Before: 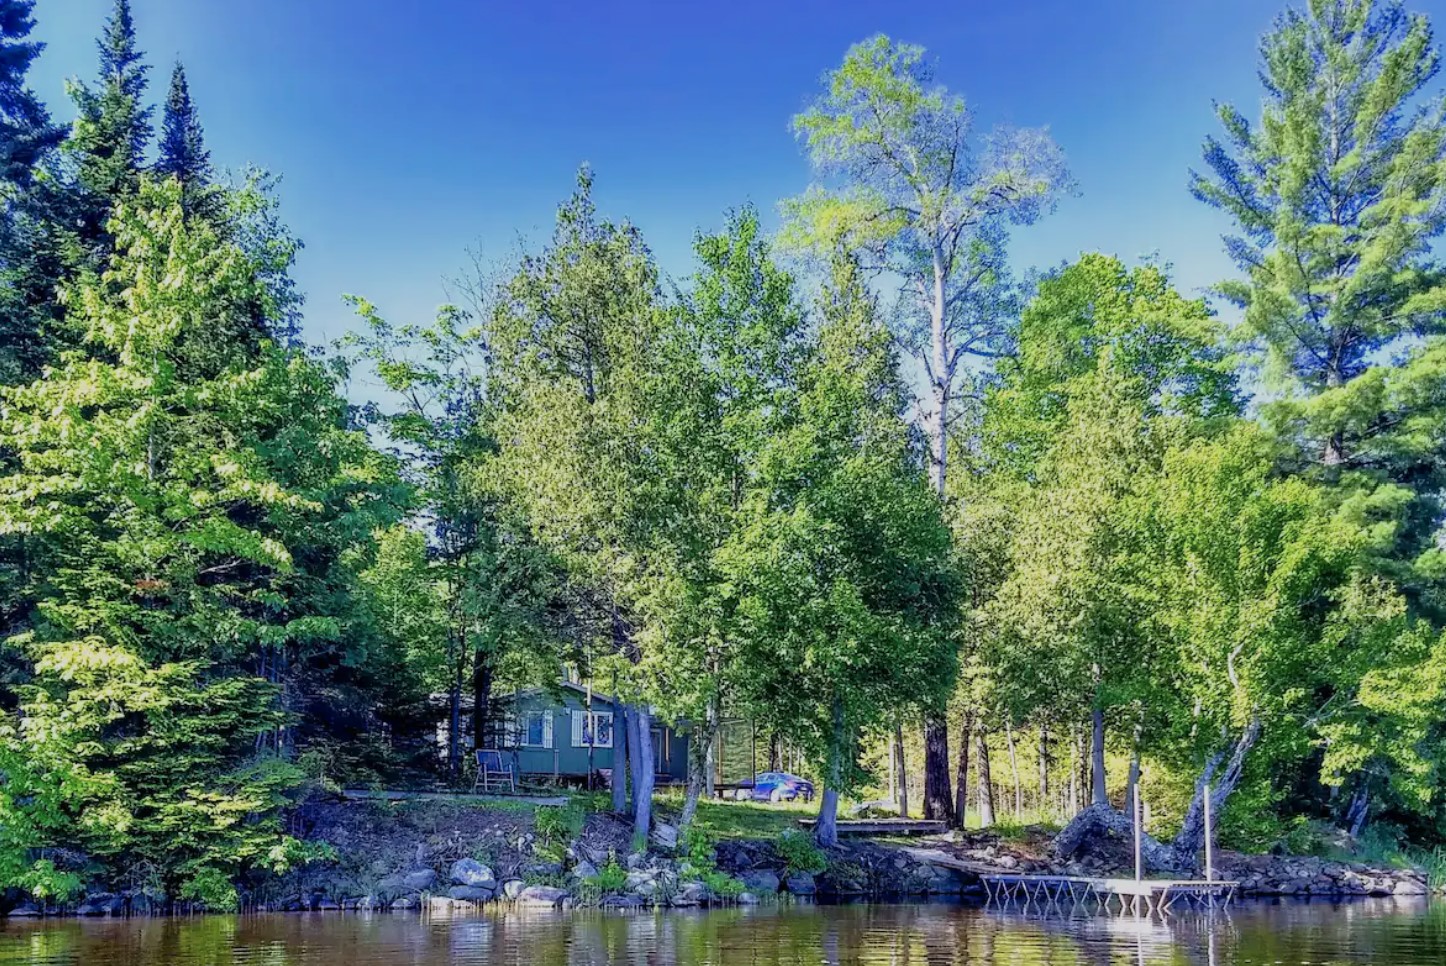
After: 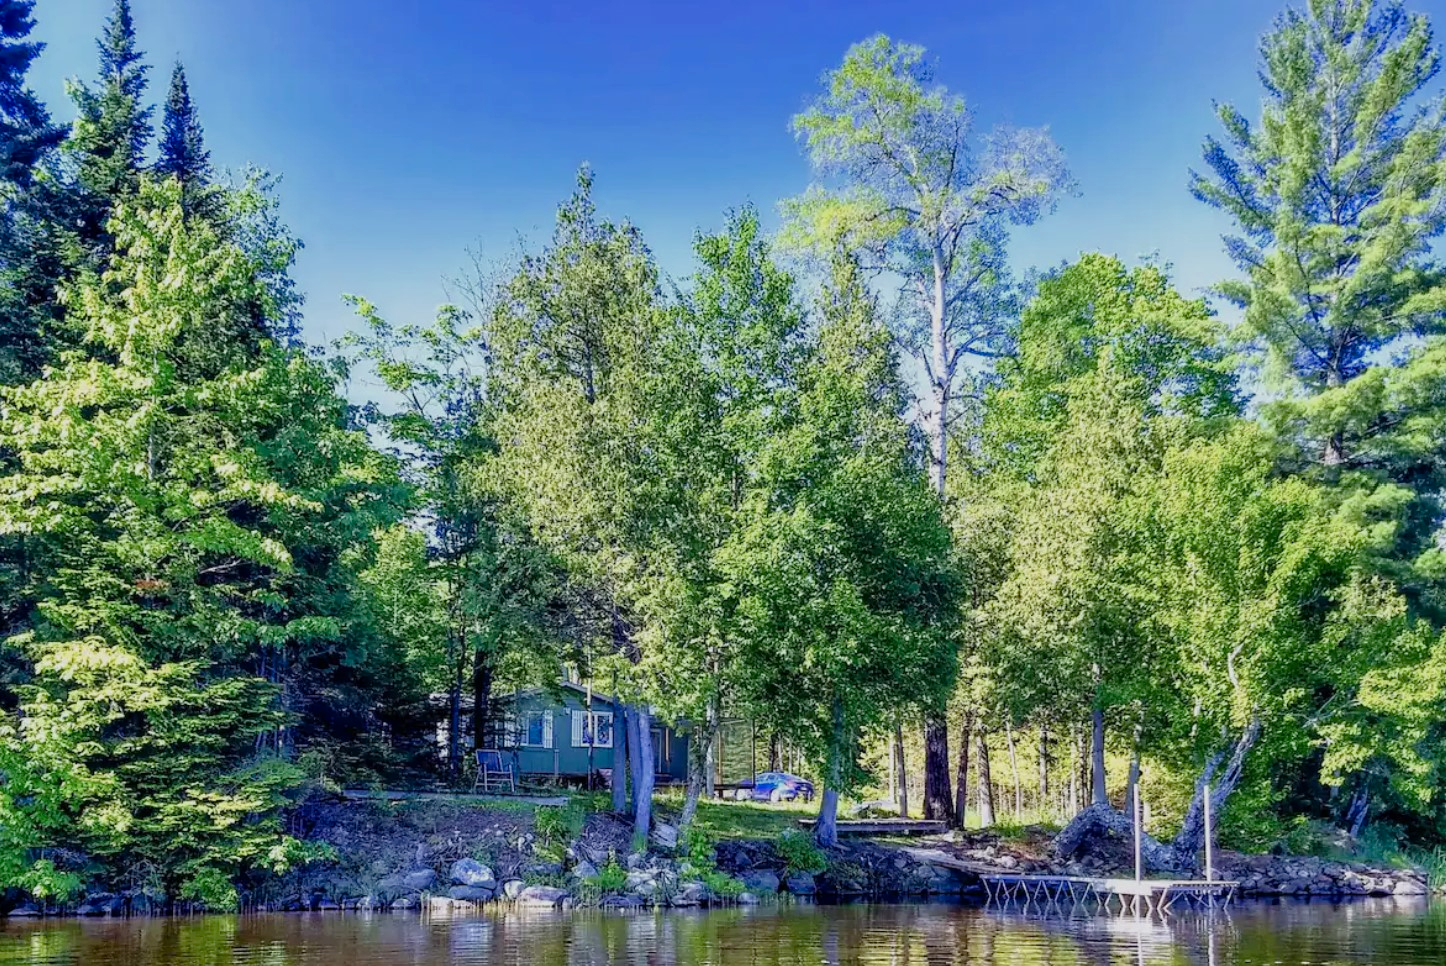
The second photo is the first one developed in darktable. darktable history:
color balance rgb: perceptual saturation grading › global saturation 0.855%, perceptual saturation grading › highlights -14.945%, perceptual saturation grading › shadows 24.224%, perceptual brilliance grading › highlights 2.674%
